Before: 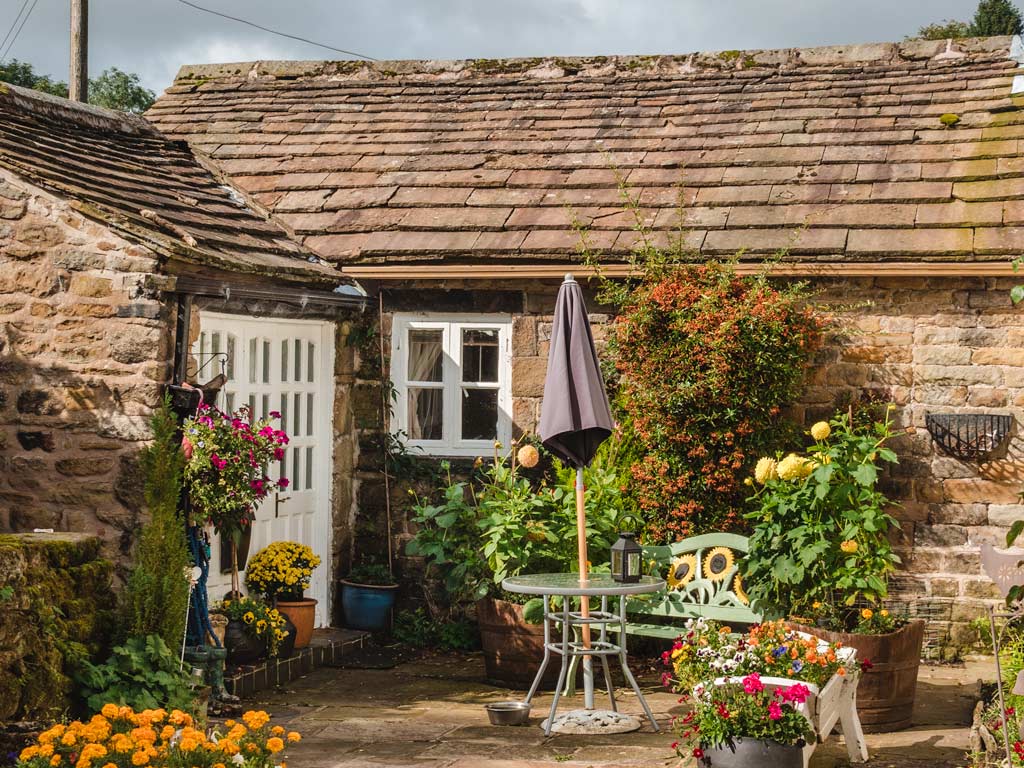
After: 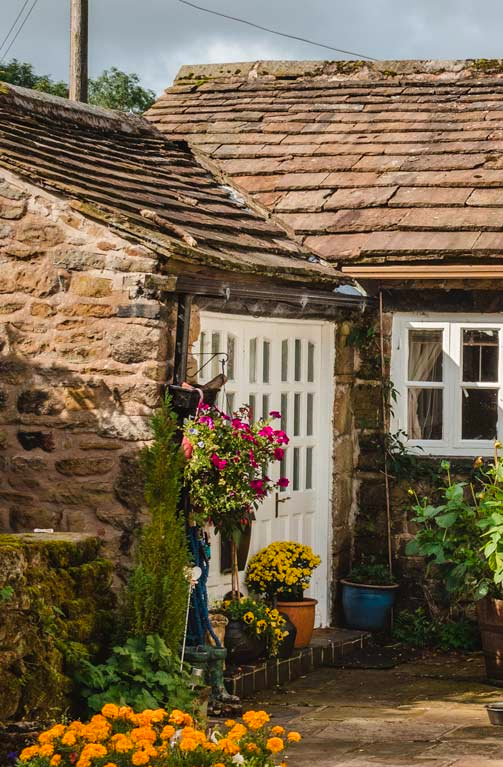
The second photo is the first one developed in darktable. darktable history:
crop and rotate: left 0%, top 0%, right 50.845%
contrast brightness saturation: contrast 0.04, saturation 0.16
